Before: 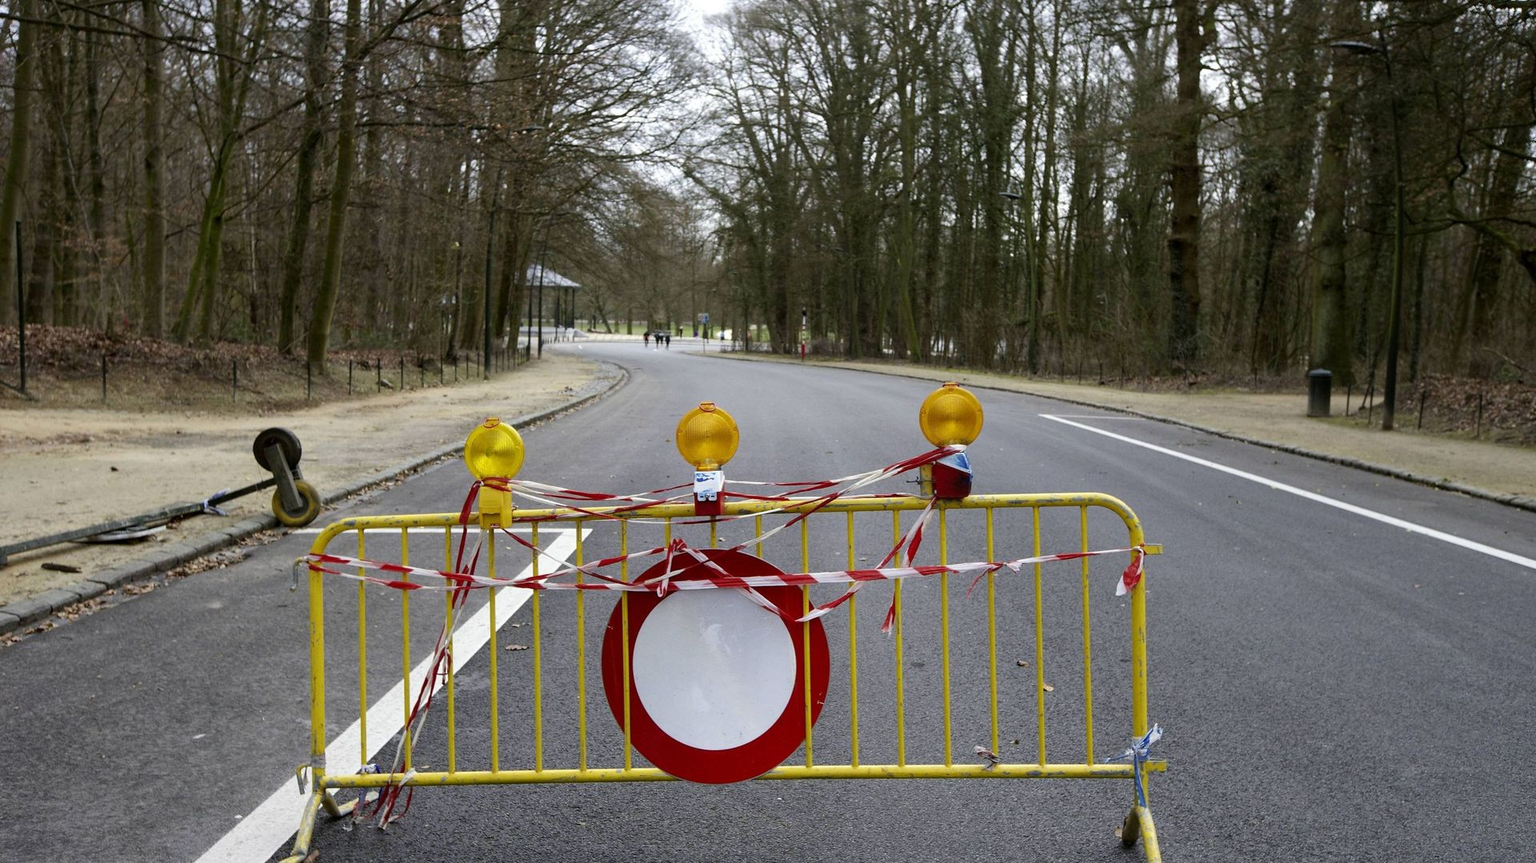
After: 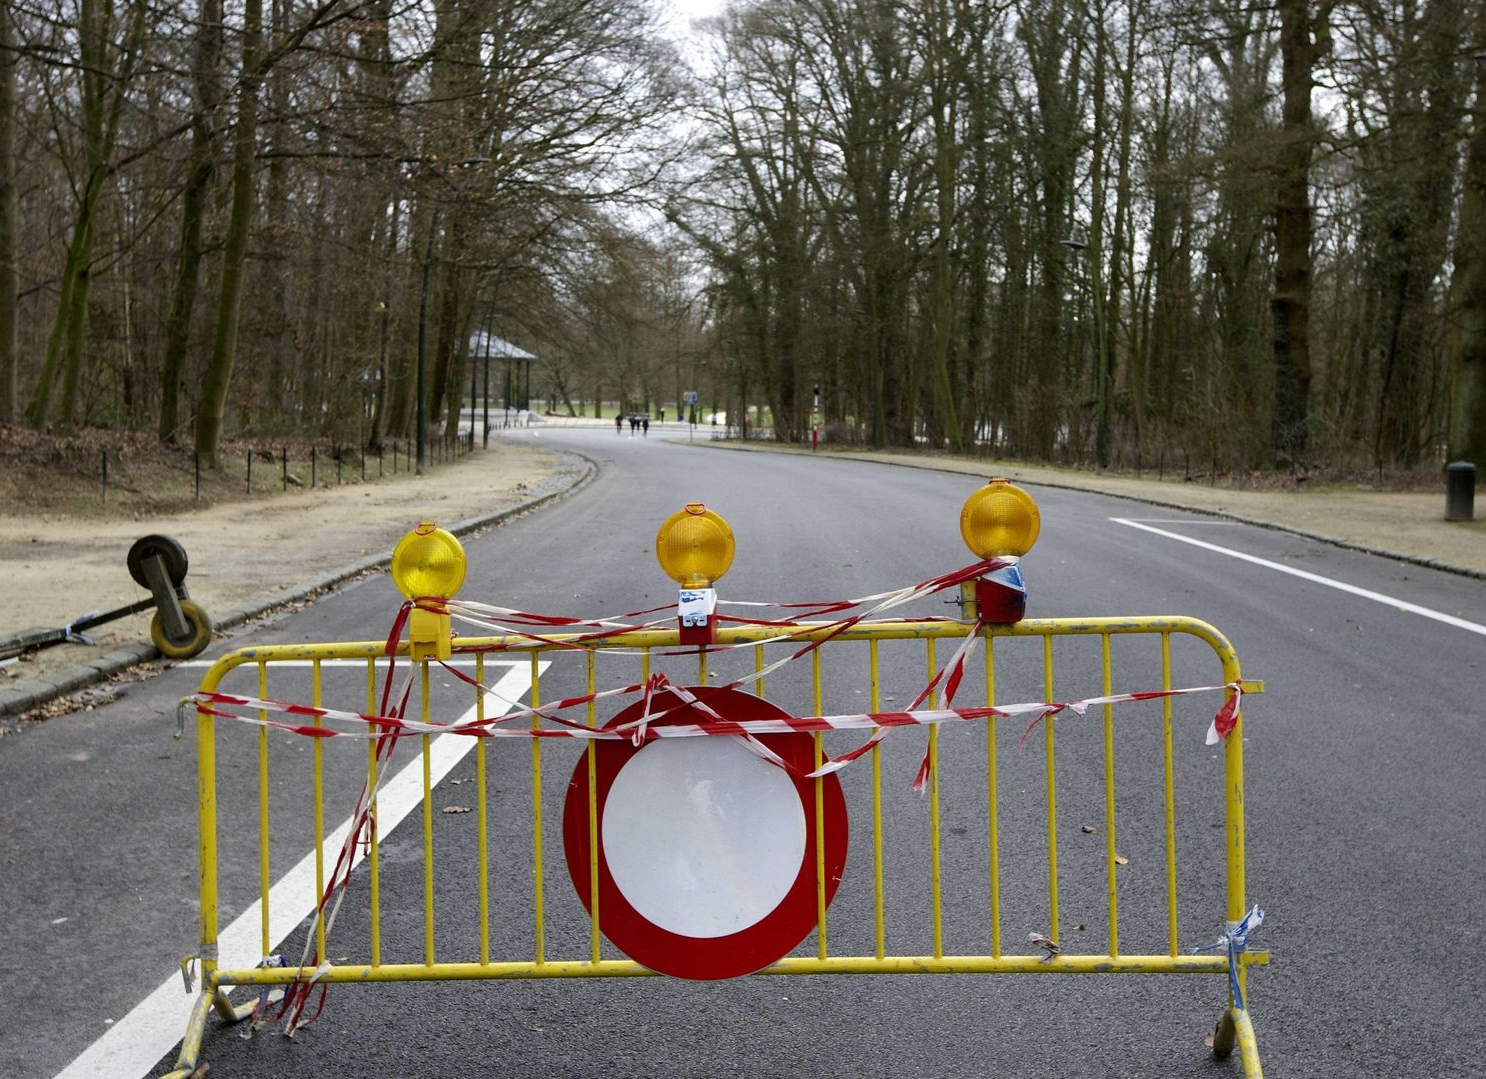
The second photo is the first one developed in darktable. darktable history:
crop: left 9.893%, right 12.681%
